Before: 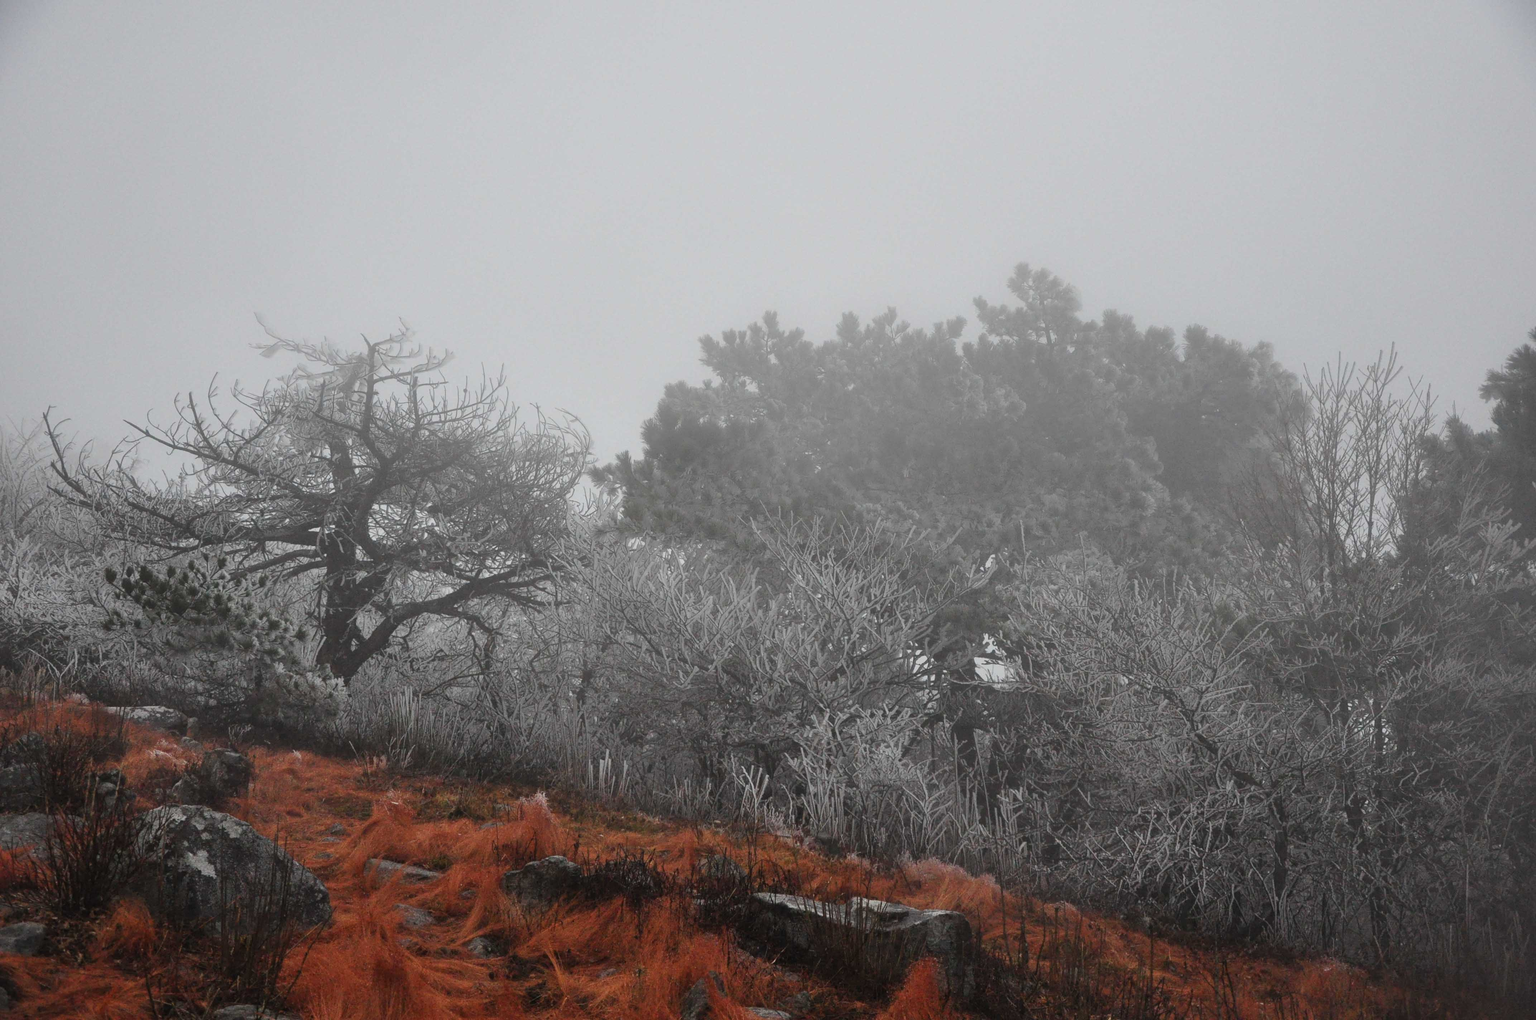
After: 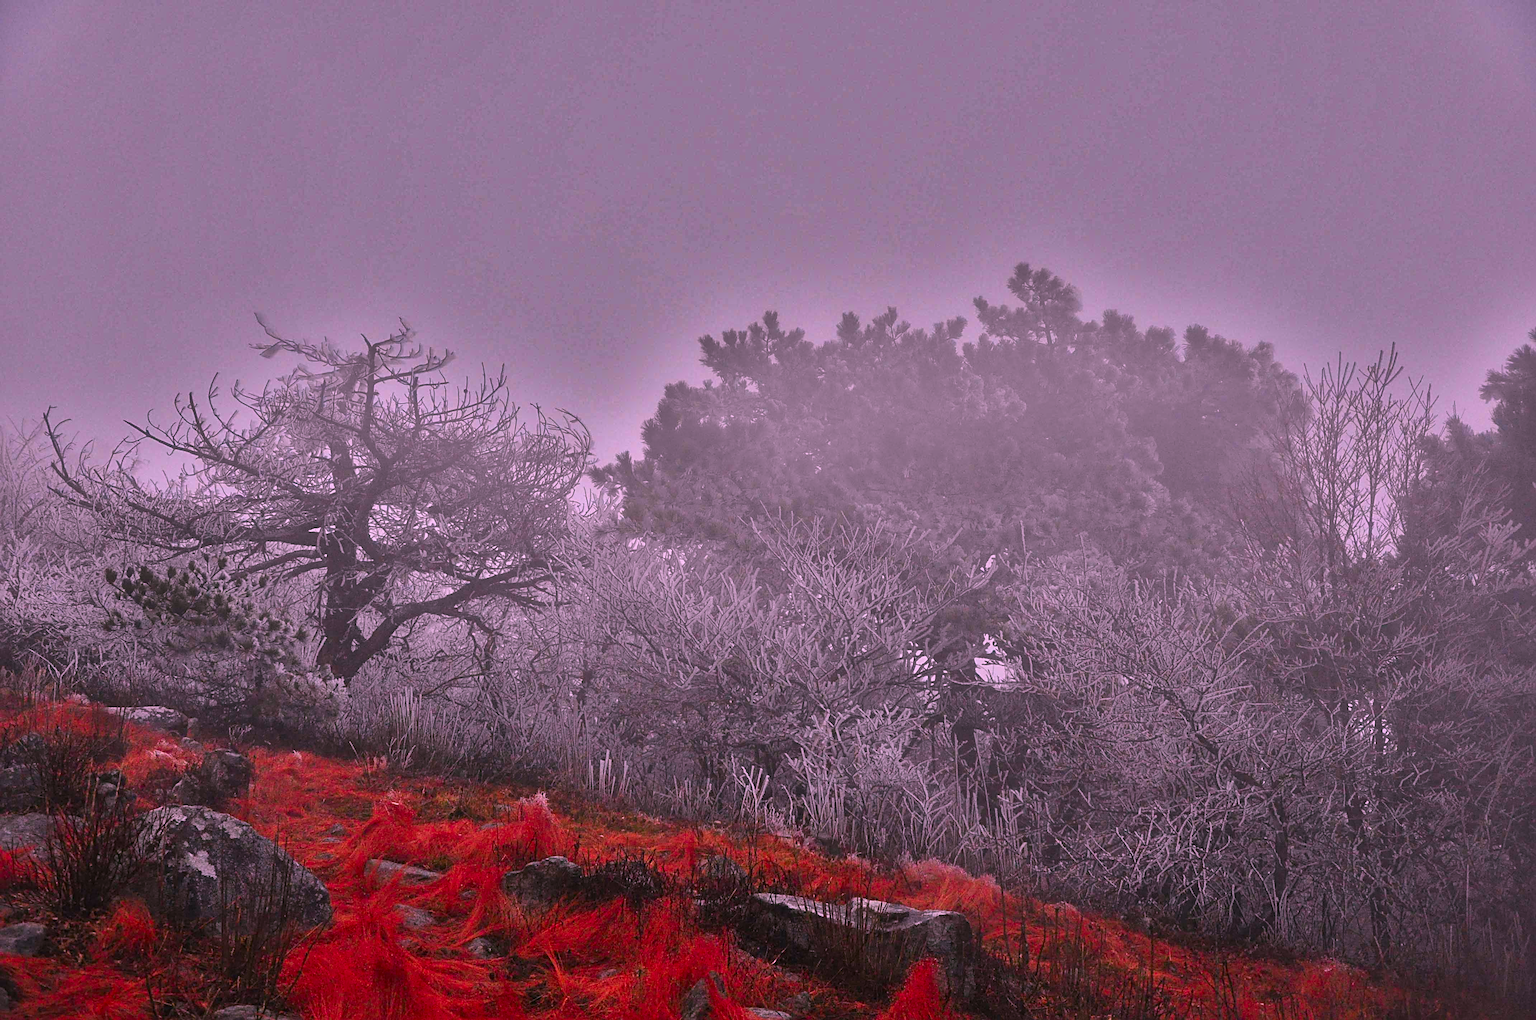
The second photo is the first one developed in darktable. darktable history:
color correction: highlights a* 19.42, highlights b* -12.12, saturation 1.66
sharpen: radius 3.98
shadows and highlights: shadows 21.02, highlights -82.19, soften with gaussian
